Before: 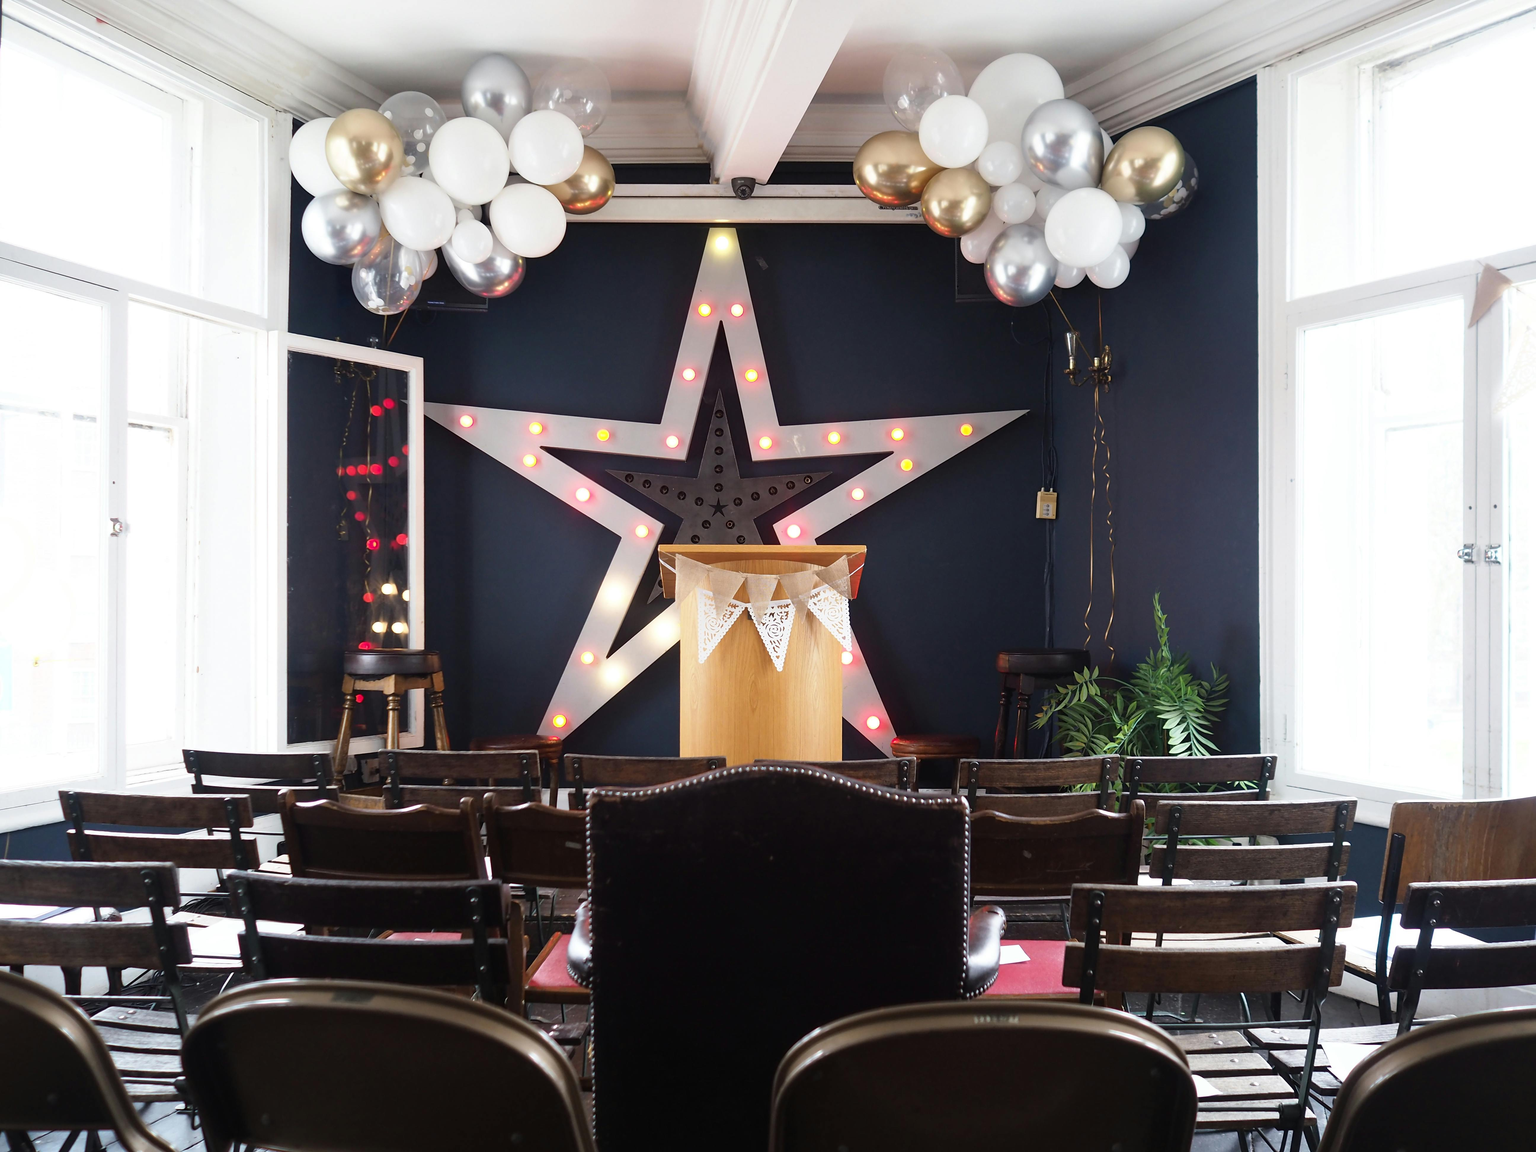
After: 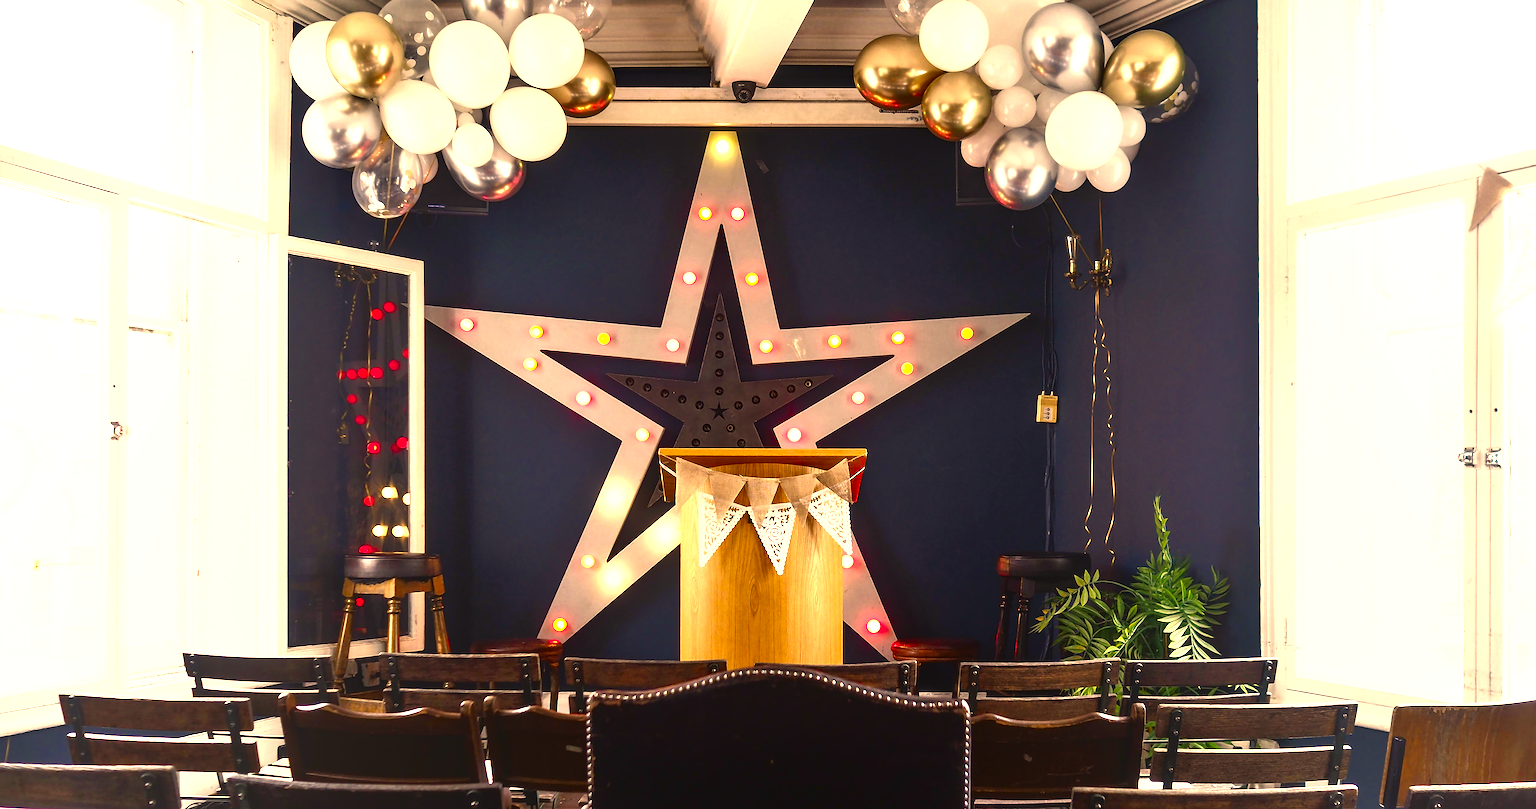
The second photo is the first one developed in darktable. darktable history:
contrast brightness saturation: contrast 0.102, brightness -0.266, saturation 0.14
tone equalizer: -7 EV 0.149 EV, -6 EV 0.571 EV, -5 EV 1.12 EV, -4 EV 1.35 EV, -3 EV 1.17 EV, -2 EV 0.6 EV, -1 EV 0.164 EV
tone curve: curves: ch0 [(0, 0) (0.153, 0.06) (1, 1)], color space Lab, independent channels, preserve colors none
crop and rotate: top 8.45%, bottom 21.322%
color correction: highlights a* 14.97, highlights b* 31.79
sharpen: on, module defaults
exposure: black level correction -0.005, exposure 0.614 EV, compensate highlight preservation false
local contrast: on, module defaults
